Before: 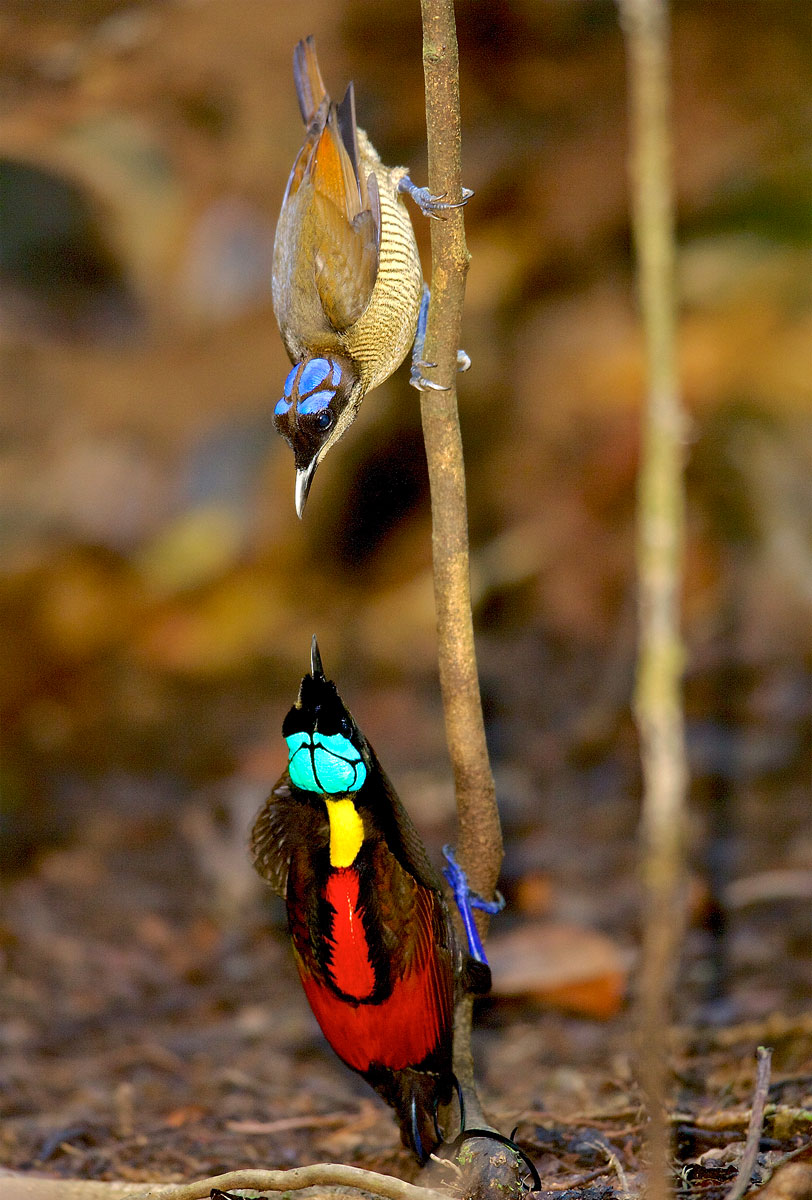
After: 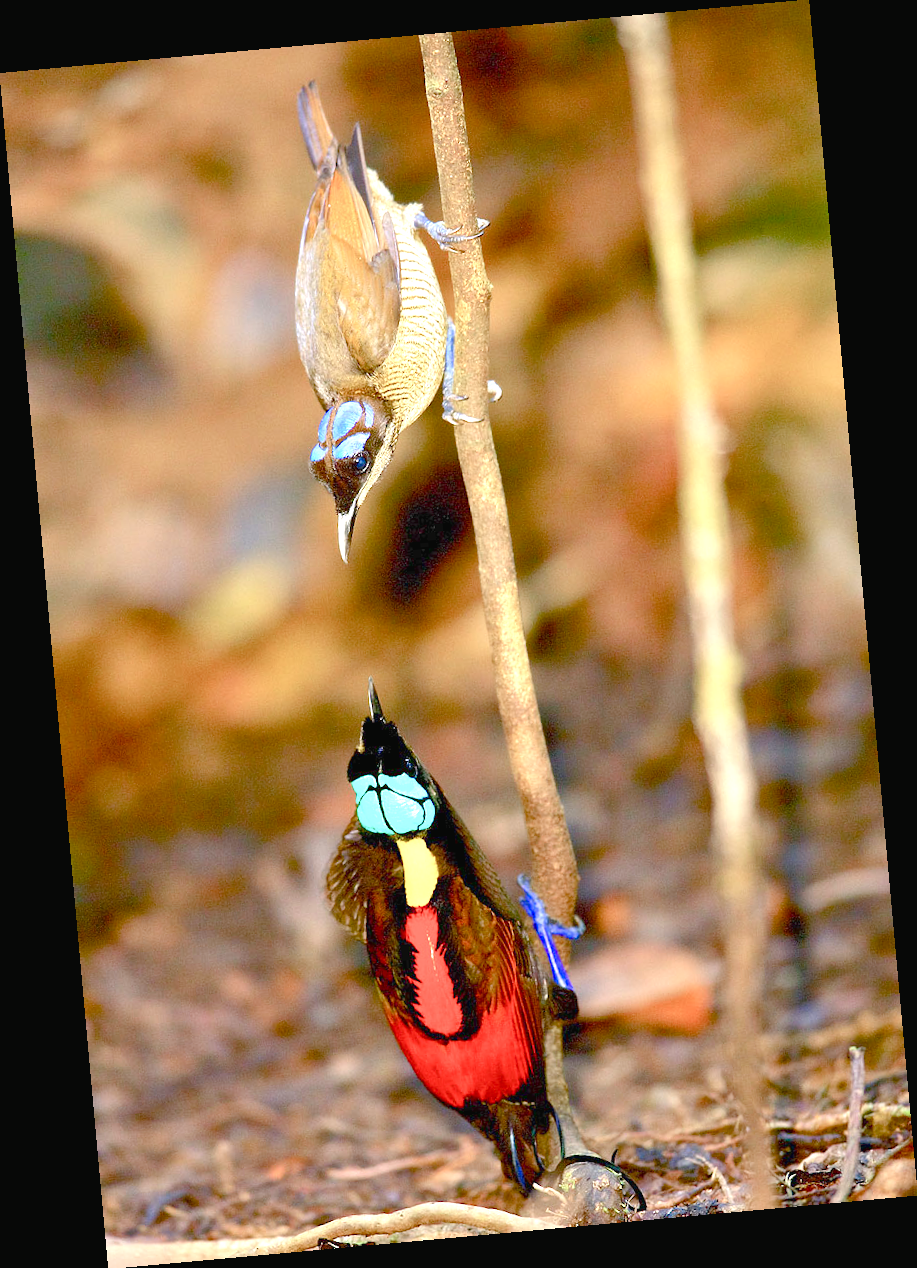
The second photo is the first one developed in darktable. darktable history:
rotate and perspective: rotation -5.2°, automatic cropping off
color balance rgb: shadows lift › chroma 1%, shadows lift › hue 113°, highlights gain › chroma 0.2%, highlights gain › hue 333°, perceptual saturation grading › global saturation 20%, perceptual saturation grading › highlights -50%, perceptual saturation grading › shadows 25%, contrast -20%
exposure: black level correction 0, exposure 1.675 EV, compensate exposure bias true, compensate highlight preservation false
